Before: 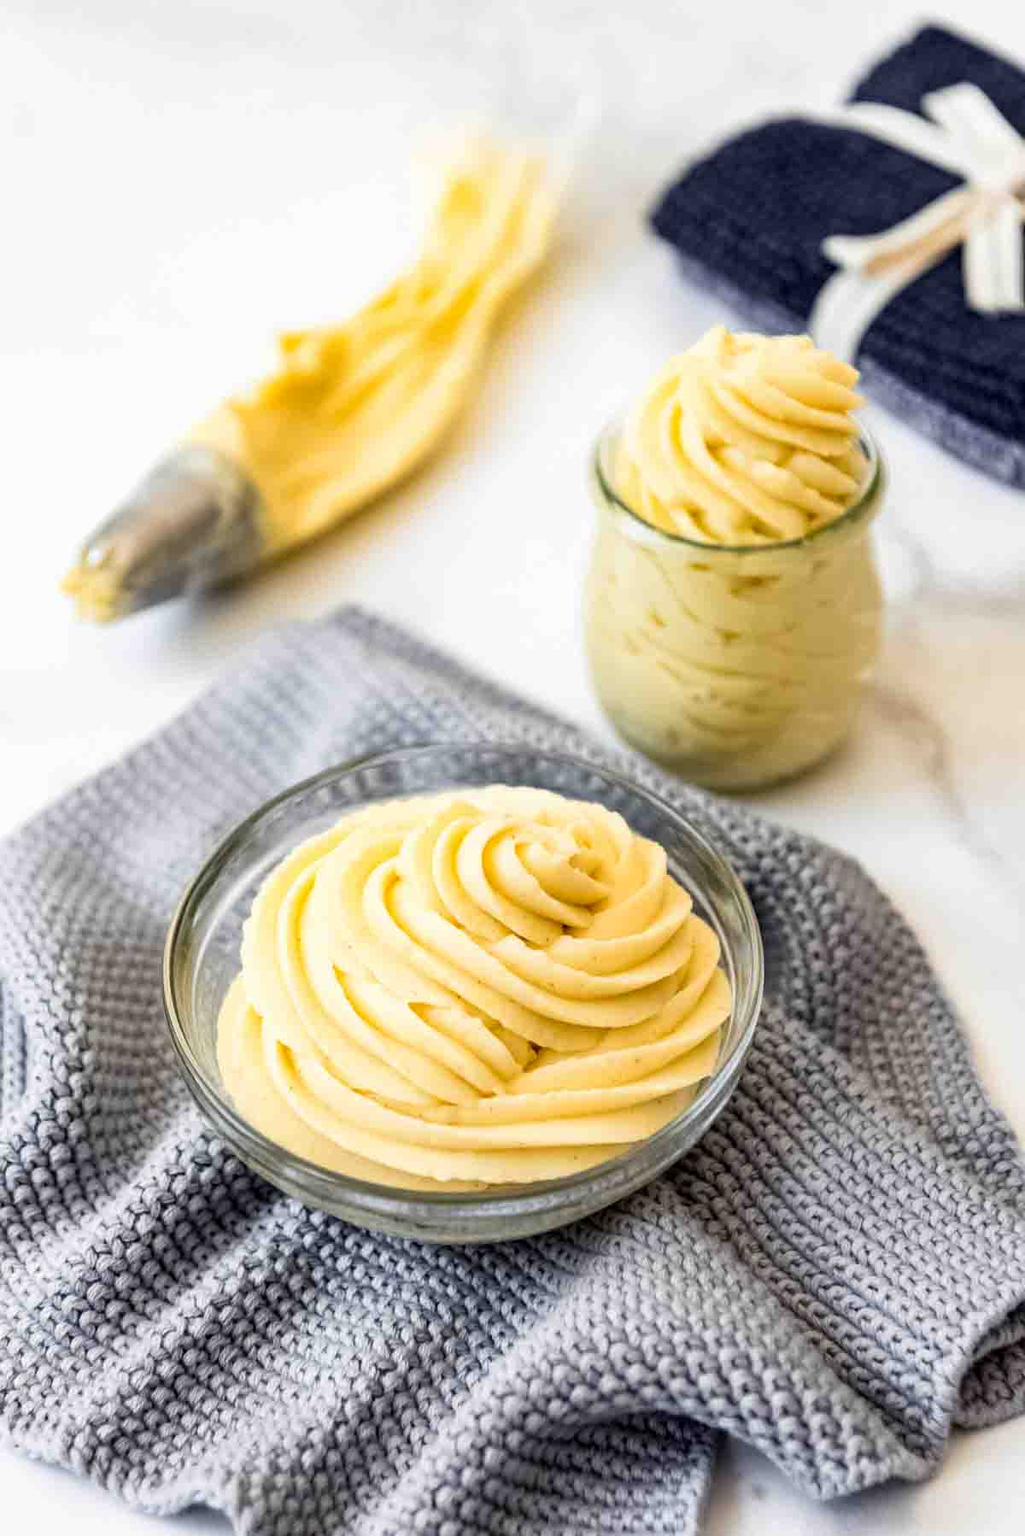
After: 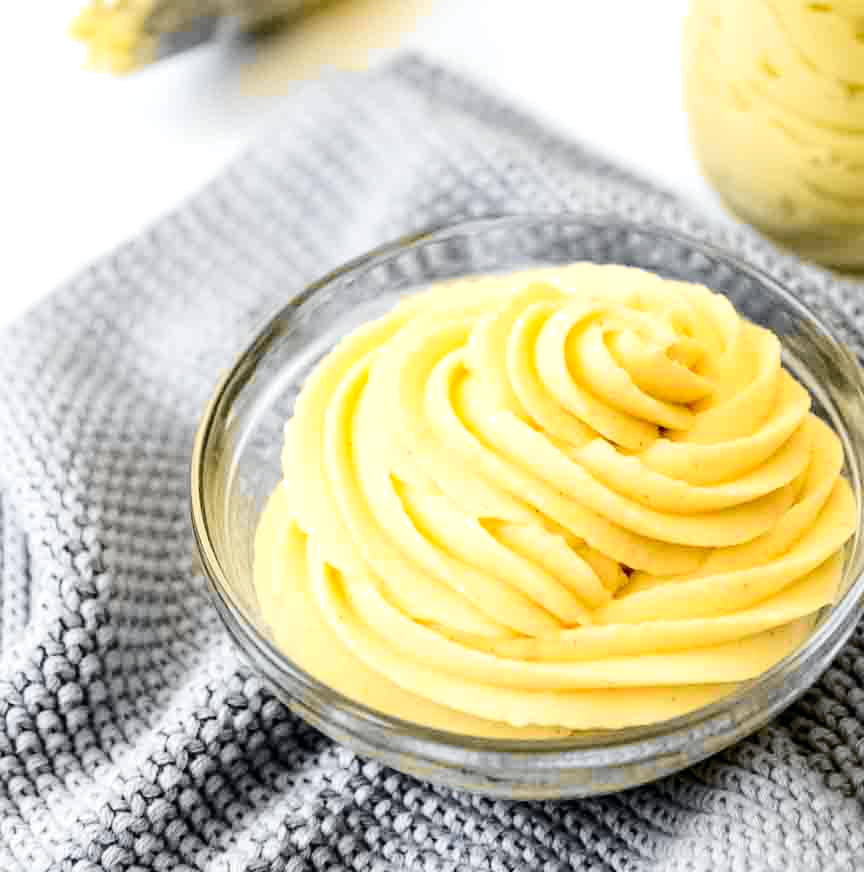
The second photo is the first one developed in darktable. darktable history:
exposure: exposure 0.258 EV, compensate highlight preservation false
tone curve: curves: ch0 [(0, 0) (0.071, 0.047) (0.266, 0.26) (0.483, 0.554) (0.753, 0.811) (1, 0.983)]; ch1 [(0, 0) (0.346, 0.307) (0.408, 0.387) (0.463, 0.465) (0.482, 0.493) (0.502, 0.499) (0.517, 0.502) (0.55, 0.548) (0.597, 0.61) (0.651, 0.698) (1, 1)]; ch2 [(0, 0) (0.346, 0.34) (0.434, 0.46) (0.485, 0.494) (0.5, 0.498) (0.517, 0.506) (0.526, 0.545) (0.583, 0.61) (0.625, 0.659) (1, 1)], color space Lab, independent channels, preserve colors none
crop: top 36.498%, right 27.964%, bottom 14.995%
